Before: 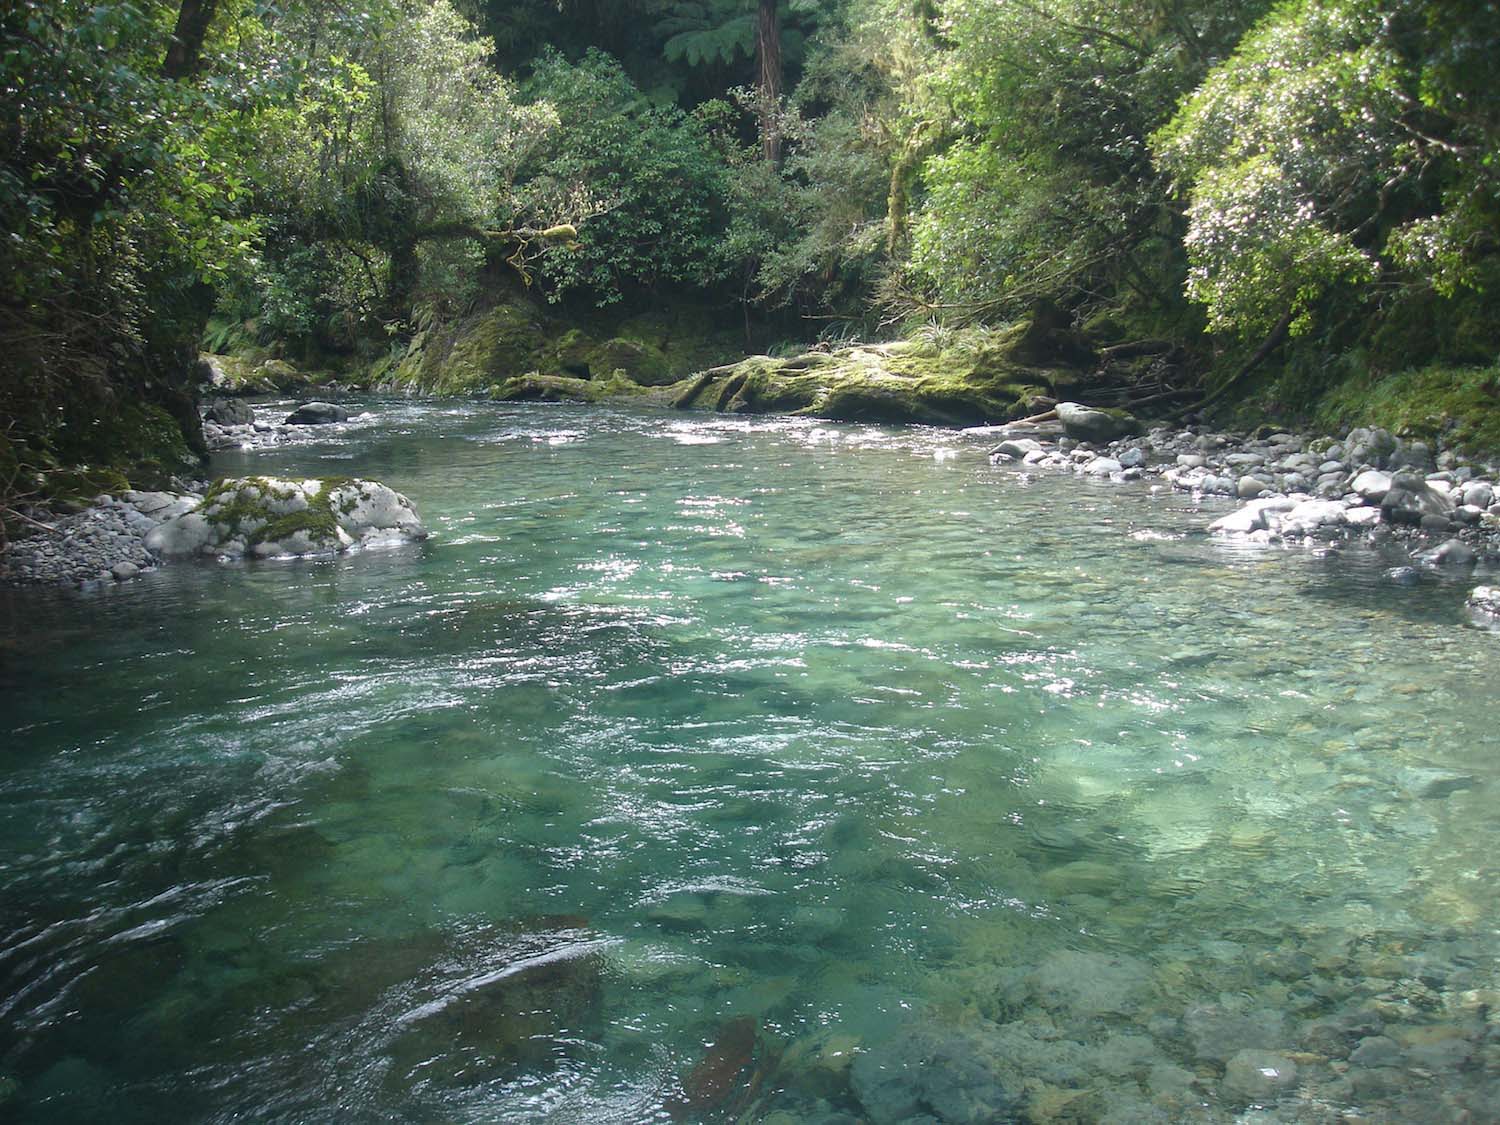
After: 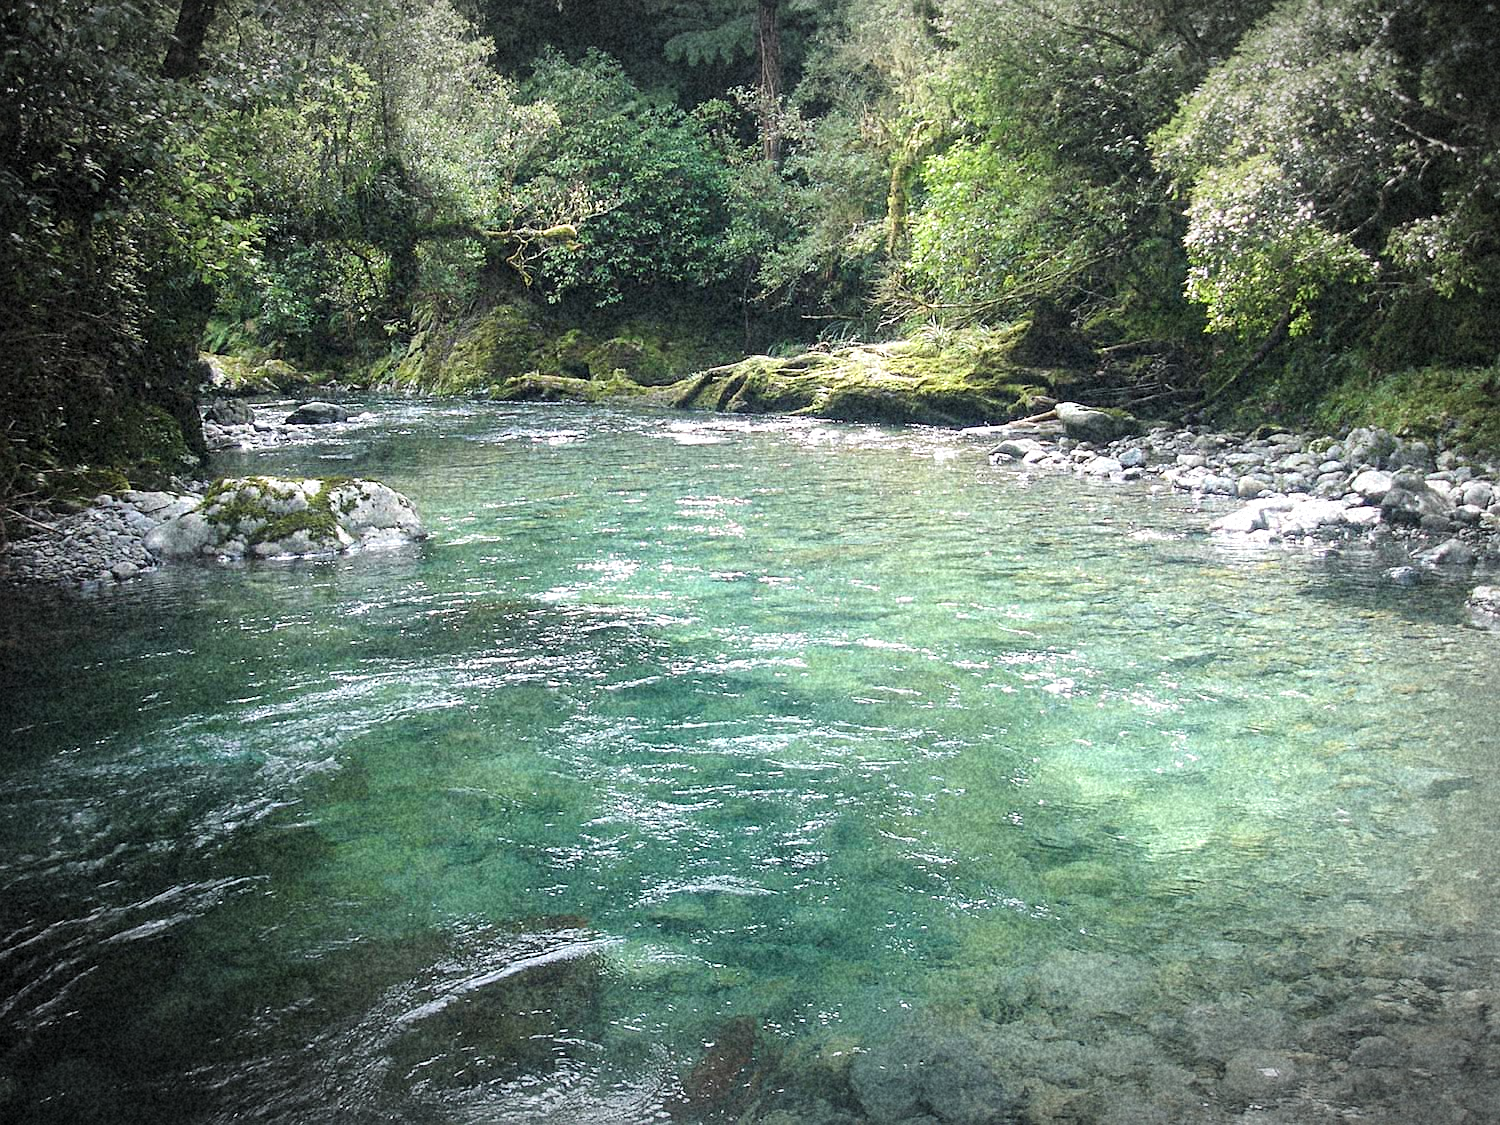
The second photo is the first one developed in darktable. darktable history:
exposure: exposure 0.258 EV, compensate highlight preservation false
sharpen: on, module defaults
tone curve: curves: ch0 [(0, 0) (0.004, 0.001) (0.133, 0.112) (0.325, 0.362) (0.832, 0.893) (1, 1)], color space Lab, linked channels, preserve colors none
grain: coarseness 46.9 ISO, strength 50.21%, mid-tones bias 0%
vignetting: fall-off start 79.43%, saturation -0.649, width/height ratio 1.327, unbound false
